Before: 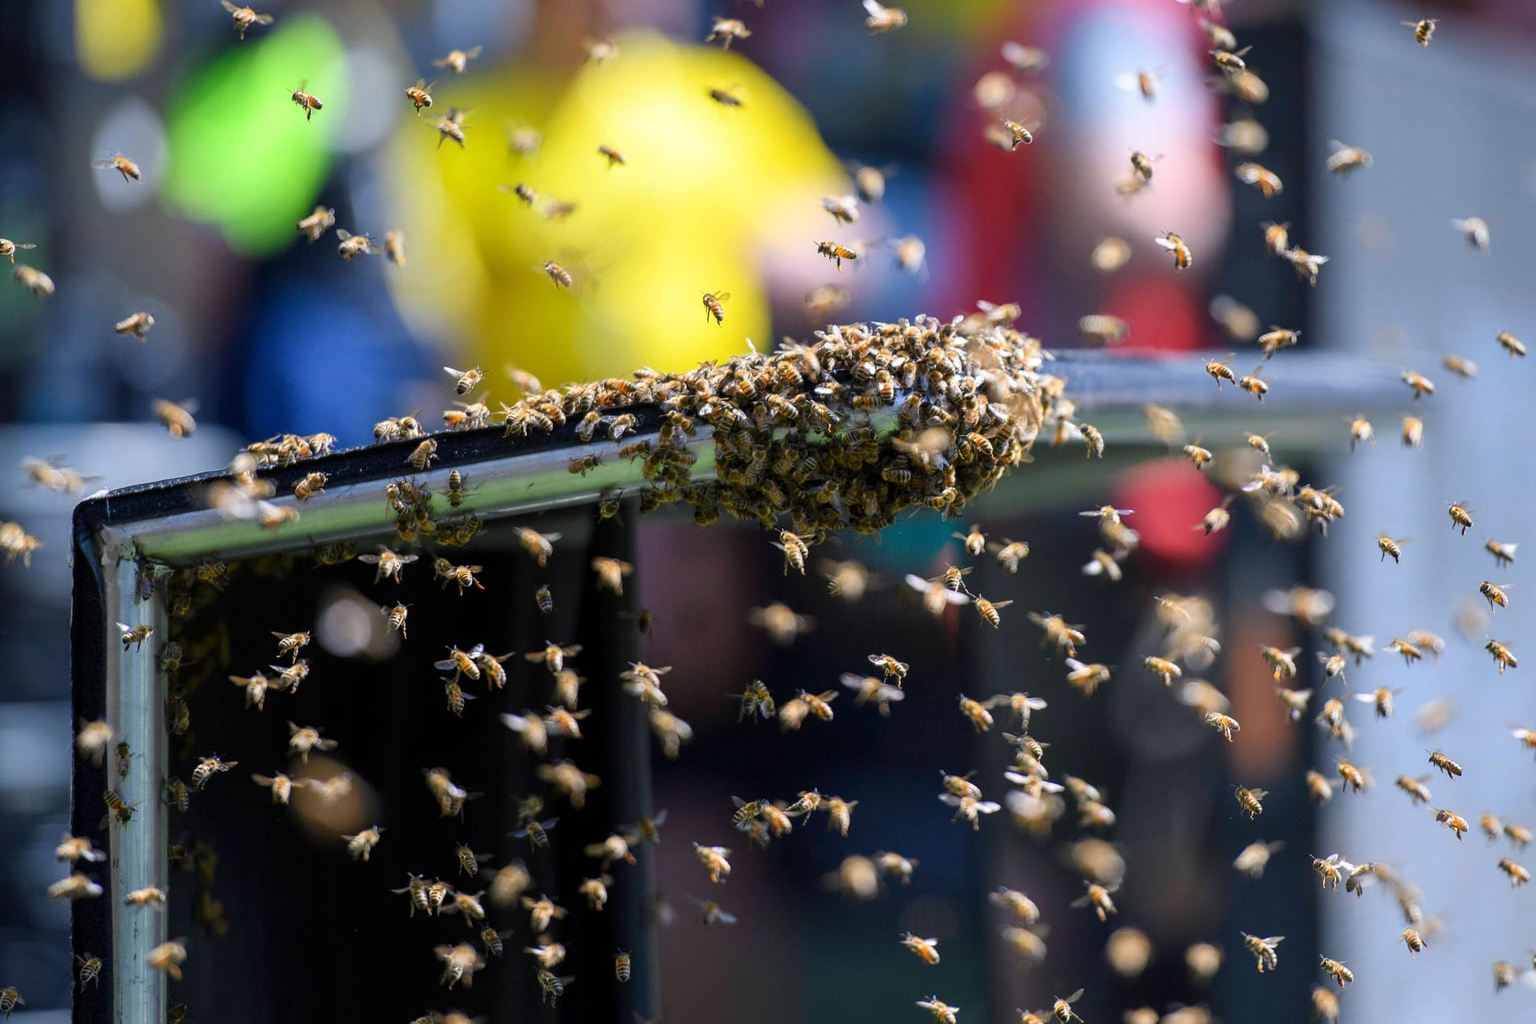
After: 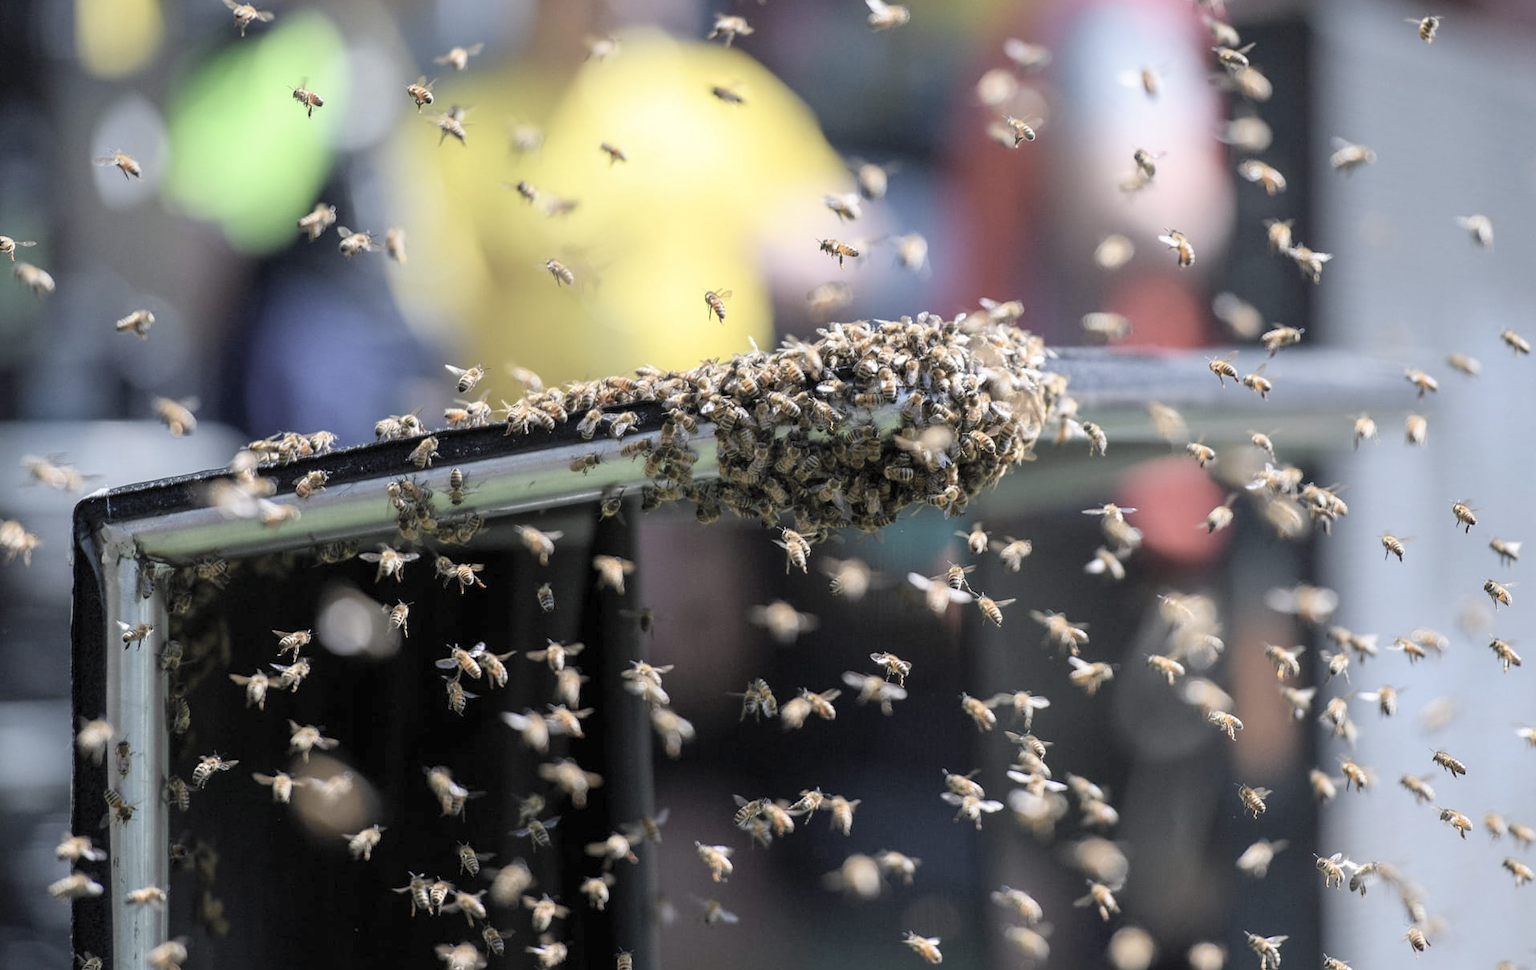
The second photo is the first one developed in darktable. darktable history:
crop: top 0.351%, right 0.255%, bottom 5.042%
contrast brightness saturation: brightness 0.184, saturation -0.495
